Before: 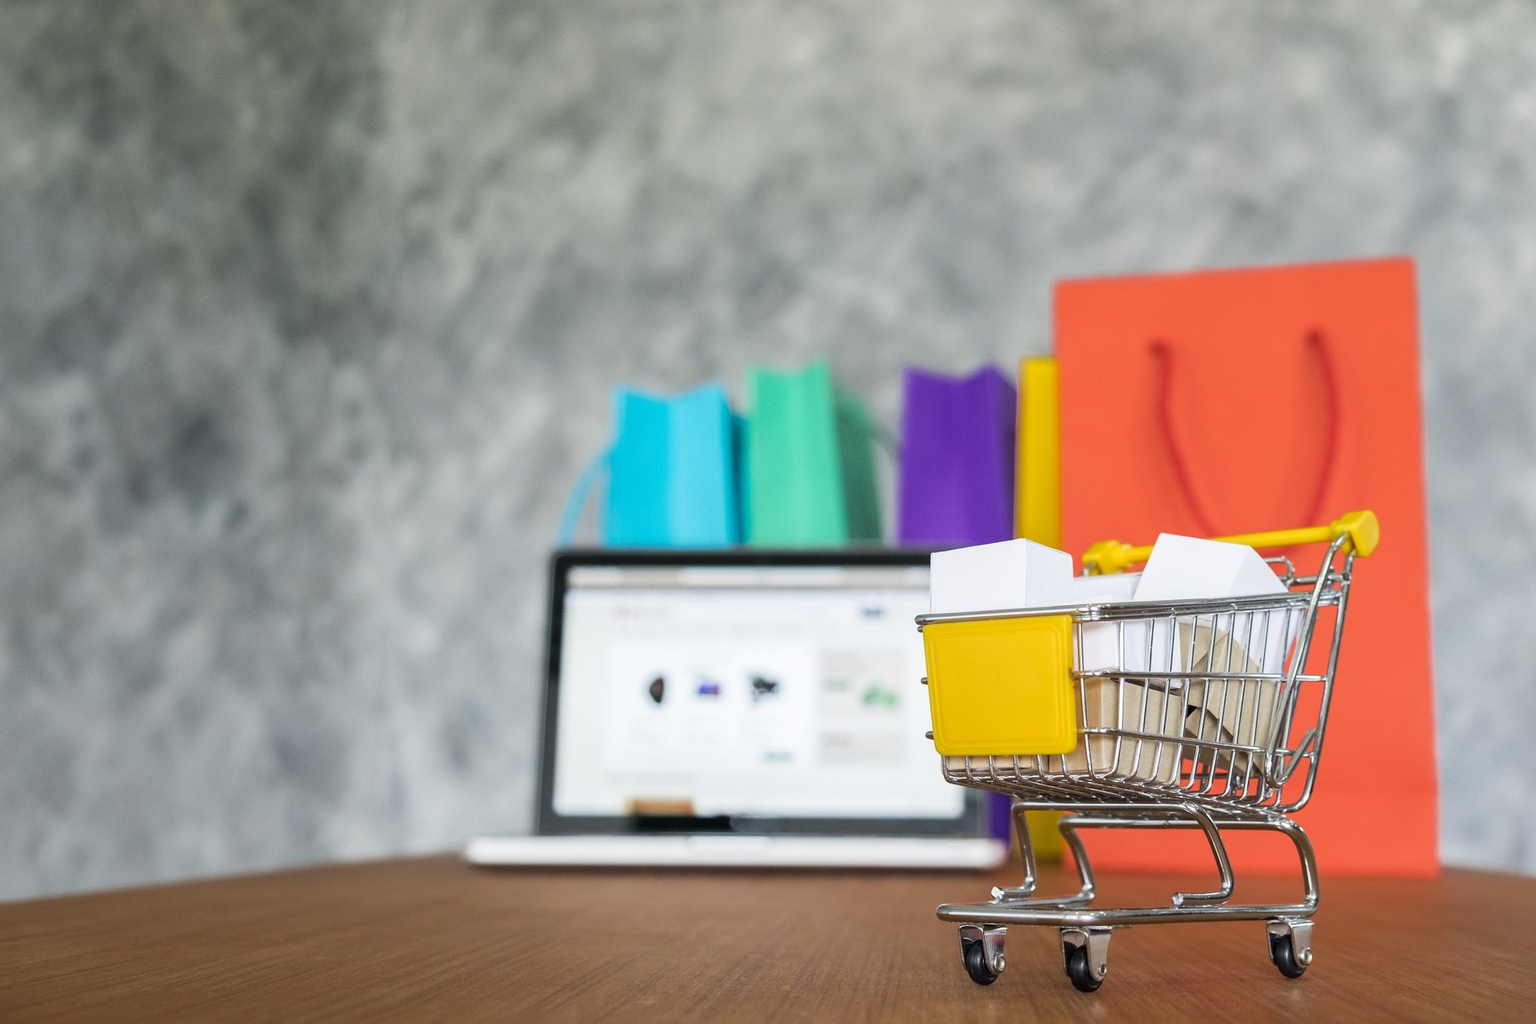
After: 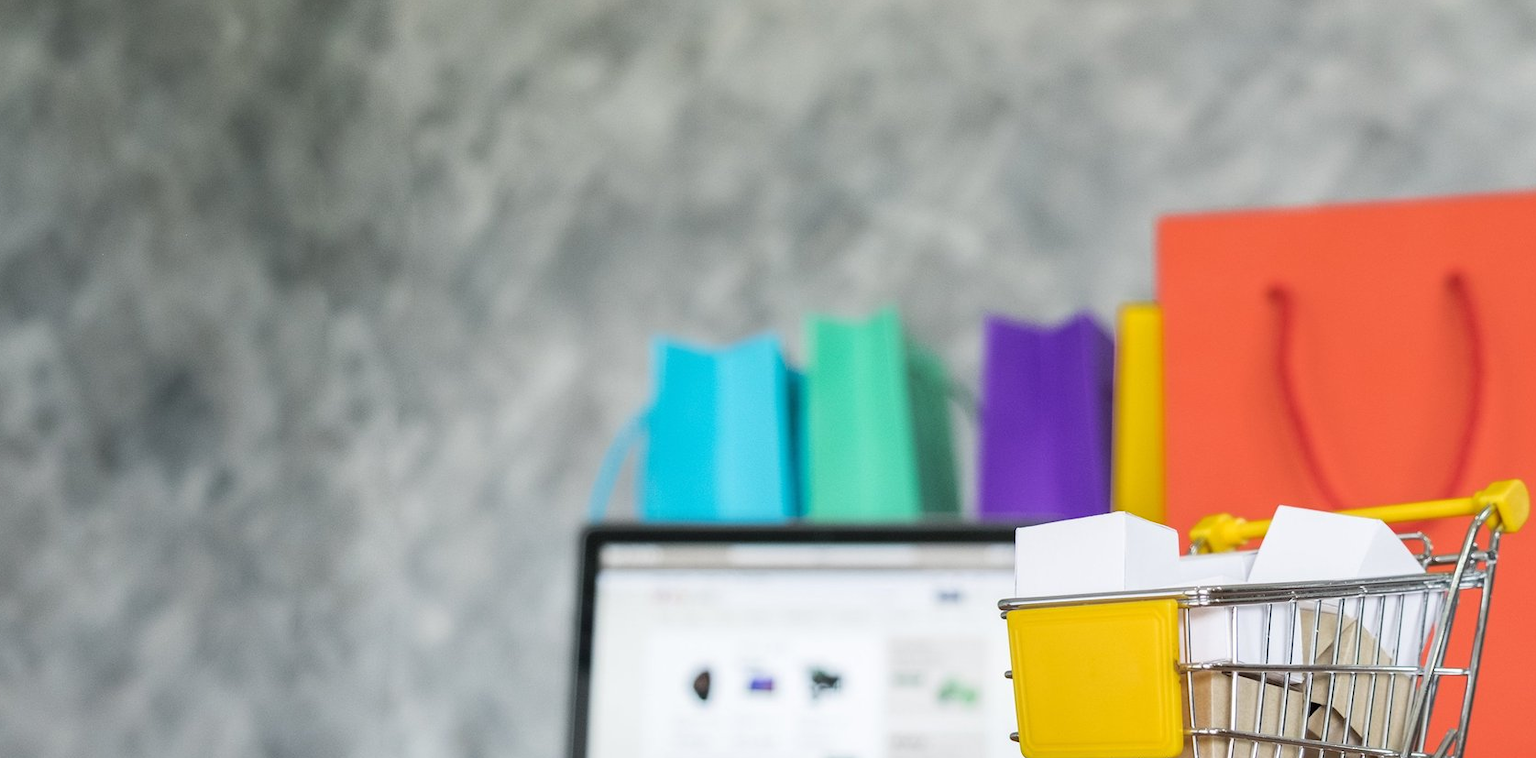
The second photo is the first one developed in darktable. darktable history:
crop: left 2.891%, top 9.013%, right 9.682%, bottom 26.162%
